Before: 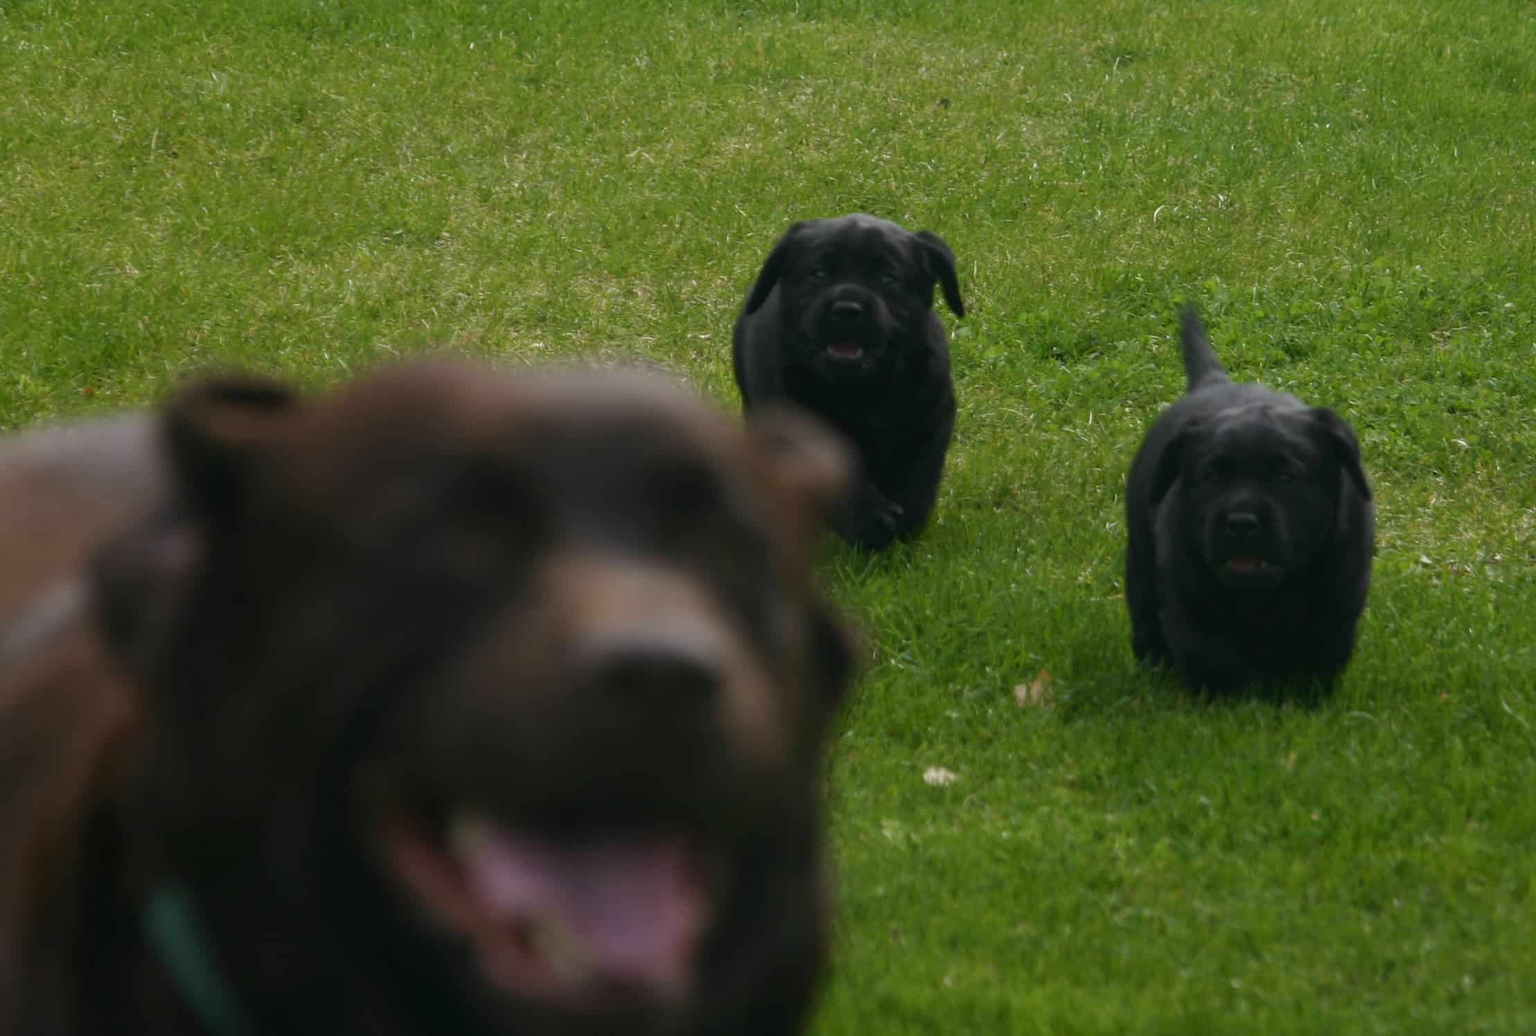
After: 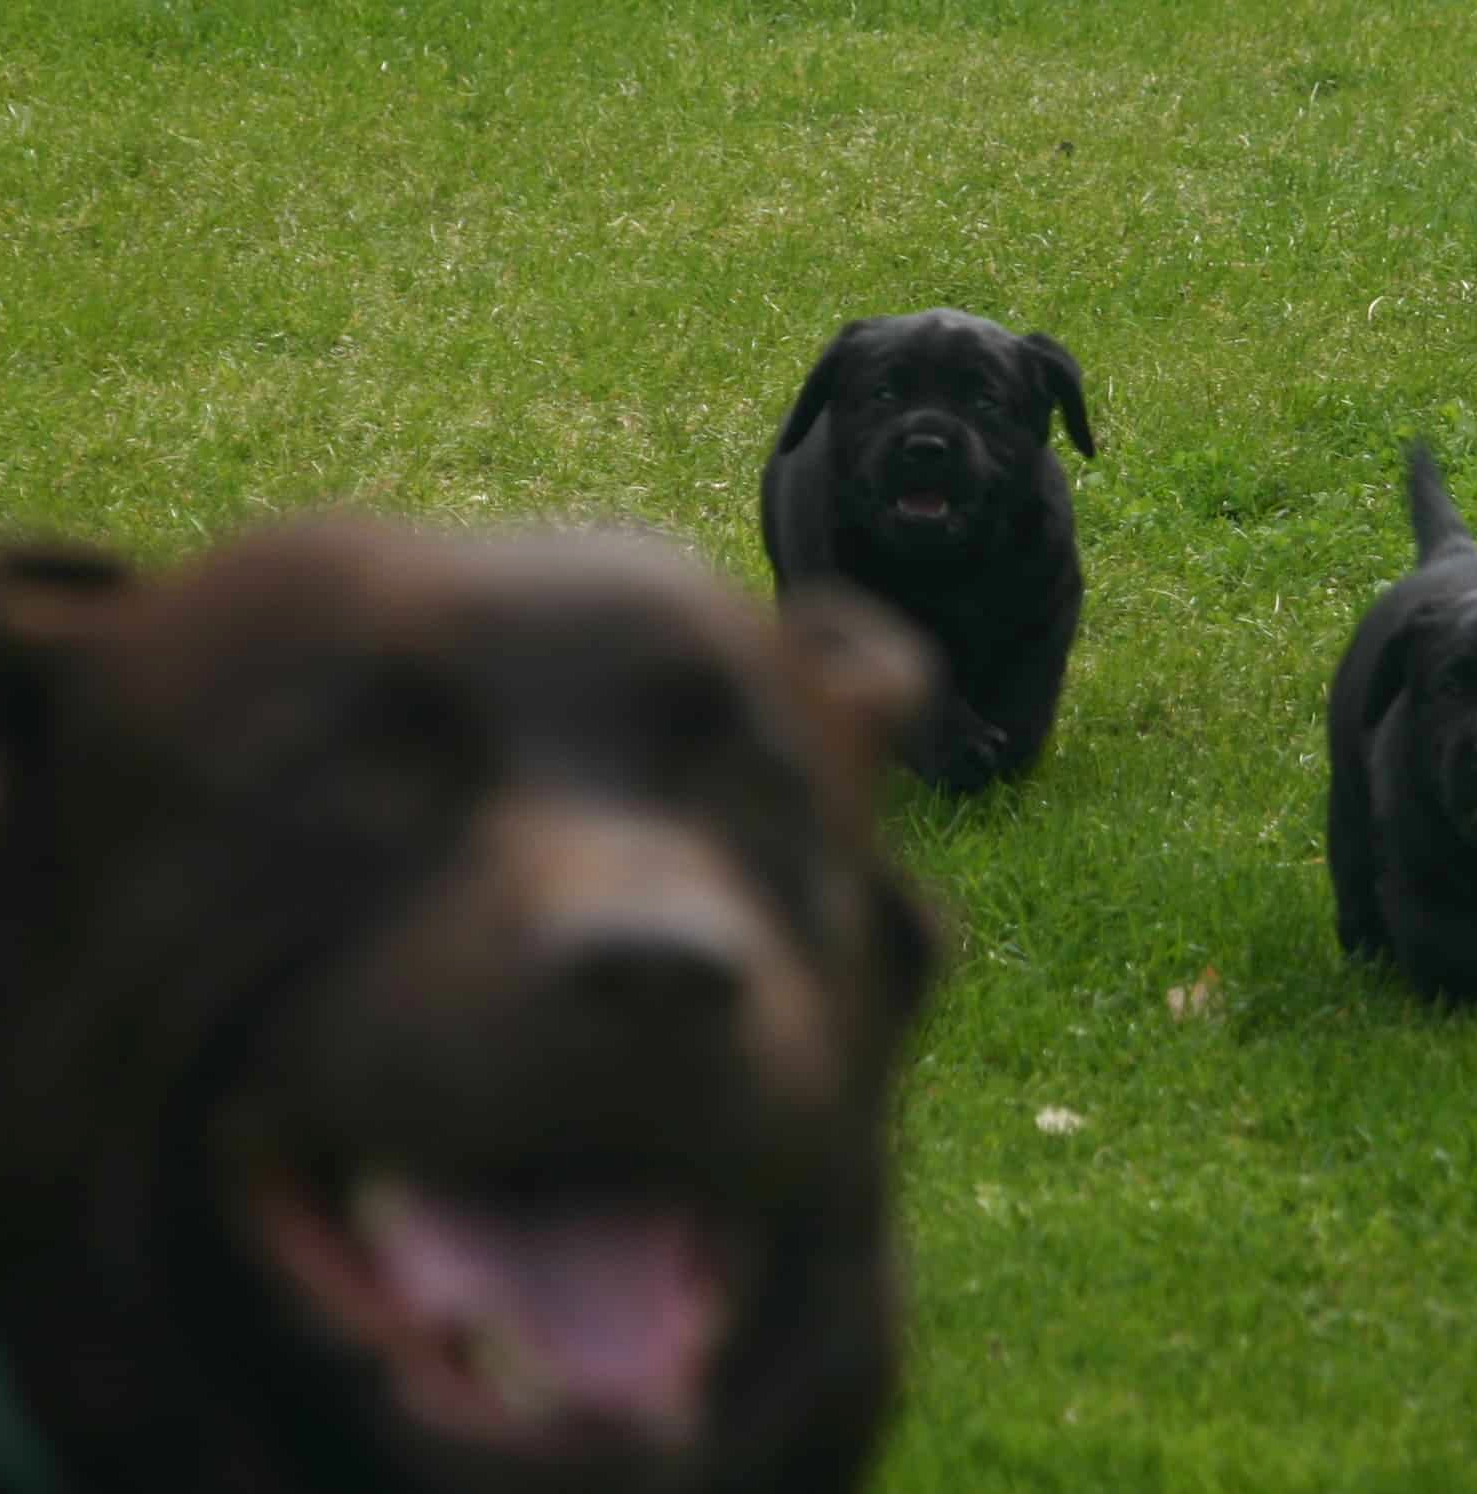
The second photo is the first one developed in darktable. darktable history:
exposure: exposure 0.15 EV, compensate highlight preservation false
crop and rotate: left 13.409%, right 19.924%
